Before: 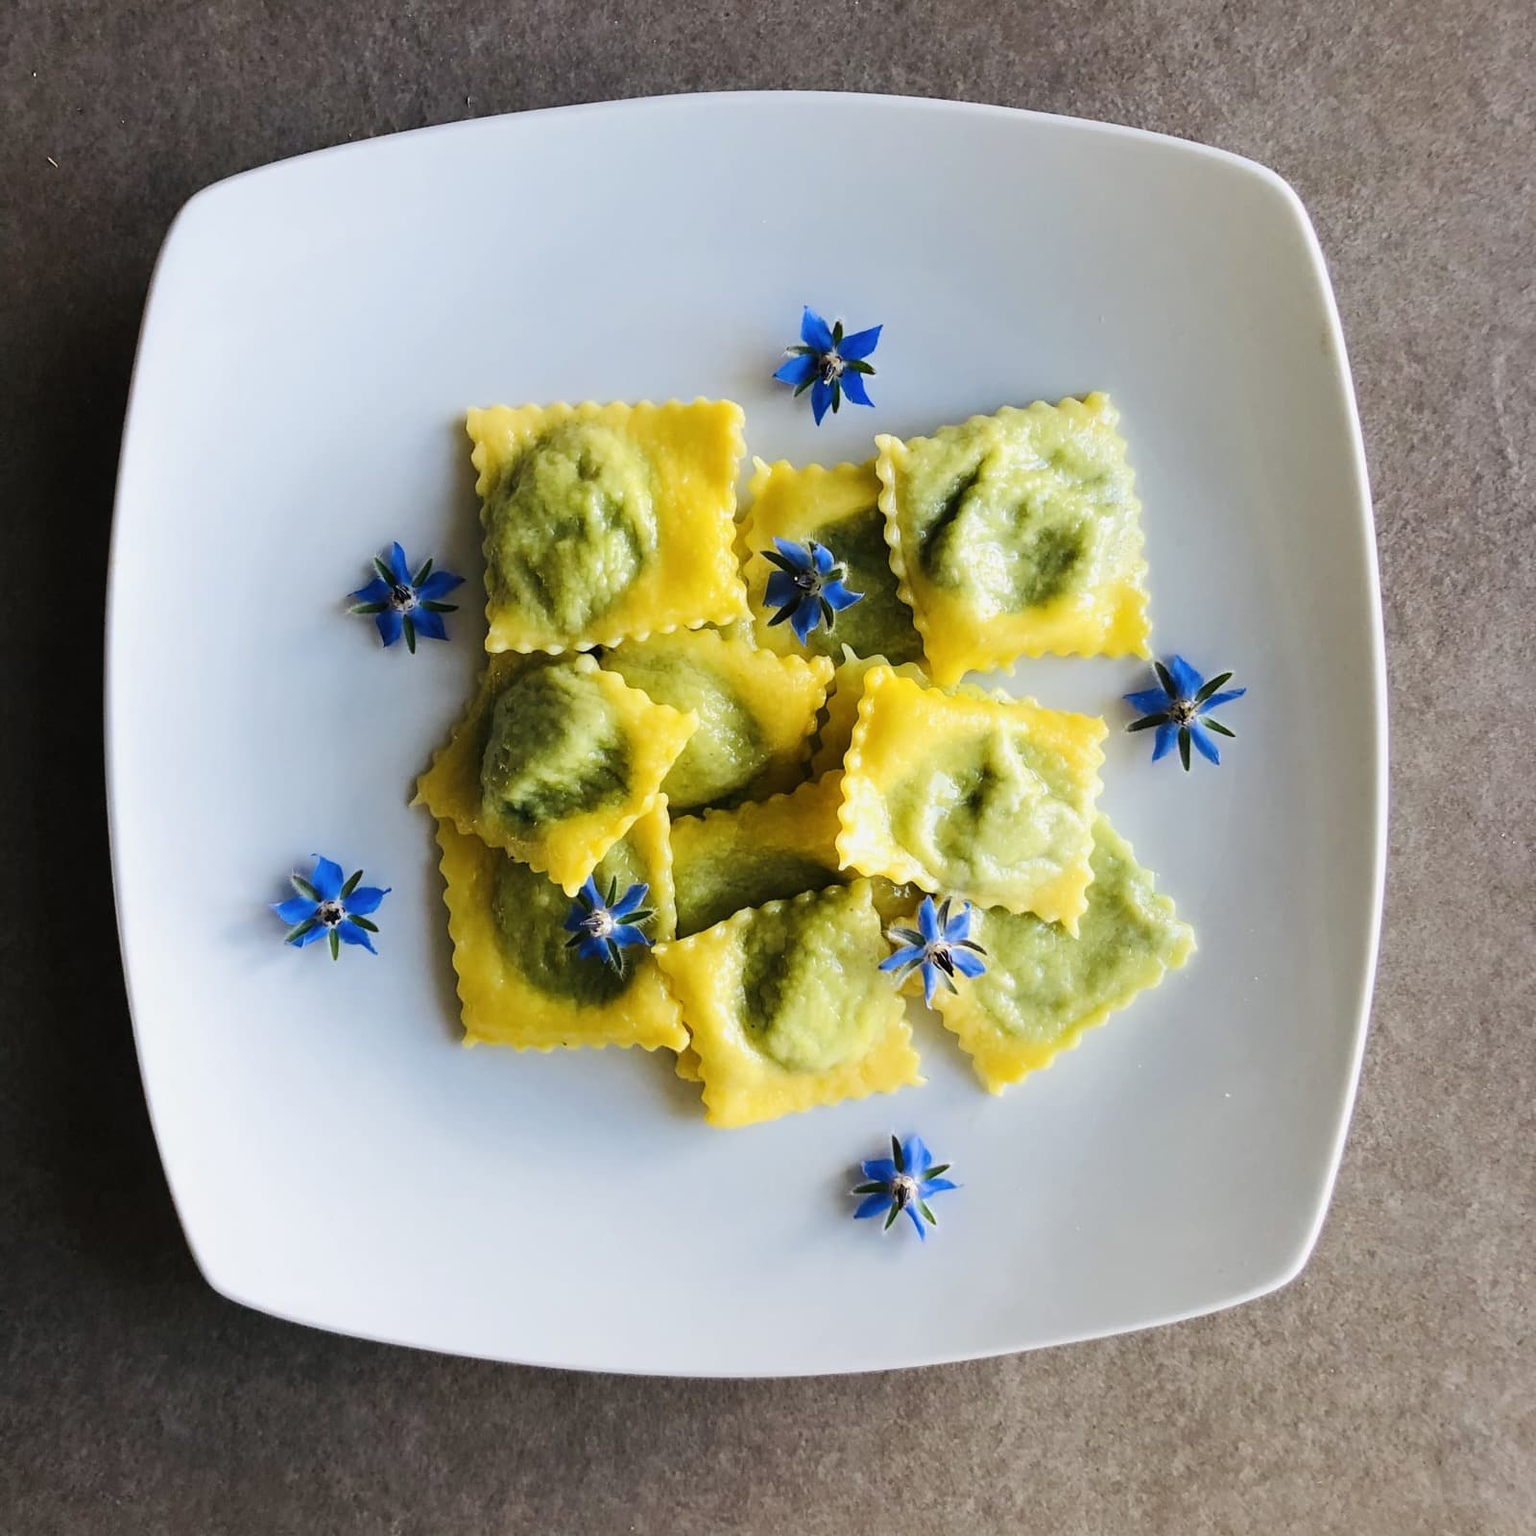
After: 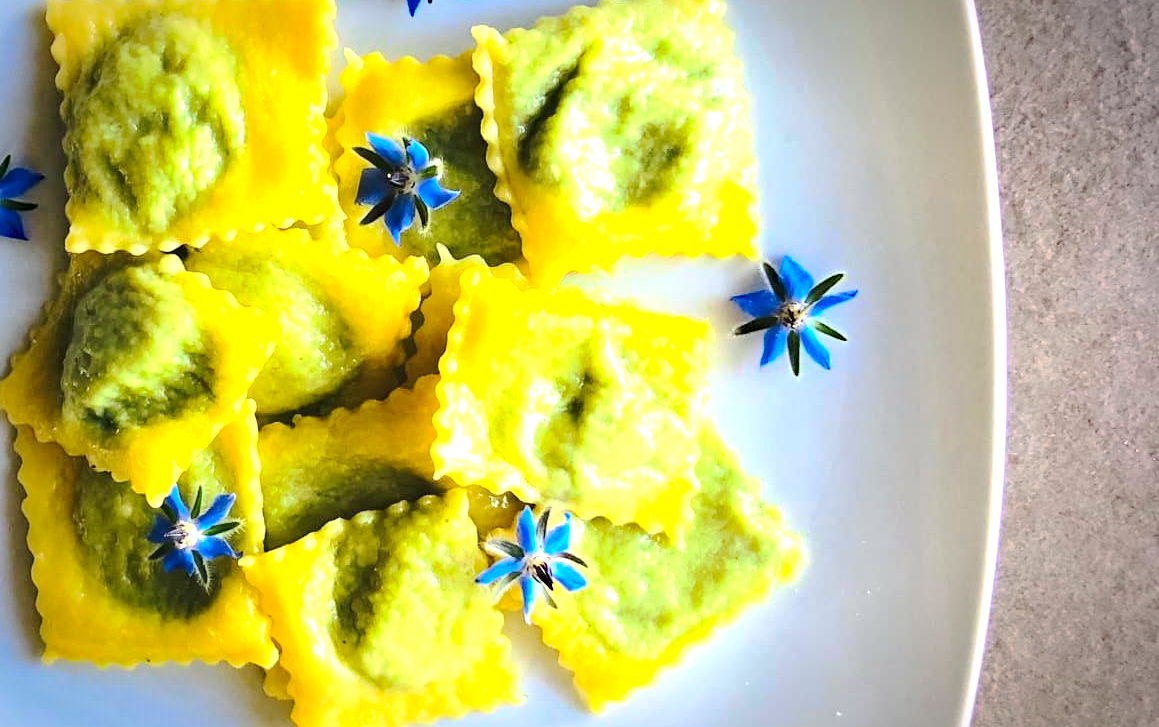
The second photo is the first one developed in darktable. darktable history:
contrast brightness saturation: contrast 0.196, brightness 0.168, saturation 0.218
haze removal: strength 0.277, distance 0.244, adaptive false
vignetting: saturation 0.001, automatic ratio true, unbound false
exposure: black level correction 0, exposure 0.894 EV, compensate highlight preservation false
tone curve: curves: ch0 [(0, 0) (0.003, 0.01) (0.011, 0.014) (0.025, 0.029) (0.044, 0.051) (0.069, 0.072) (0.1, 0.097) (0.136, 0.123) (0.177, 0.16) (0.224, 0.2) (0.277, 0.248) (0.335, 0.305) (0.399, 0.37) (0.468, 0.454) (0.543, 0.534) (0.623, 0.609) (0.709, 0.681) (0.801, 0.752) (0.898, 0.841) (1, 1)], preserve colors none
crop and rotate: left 27.513%, top 26.769%, bottom 27.772%
